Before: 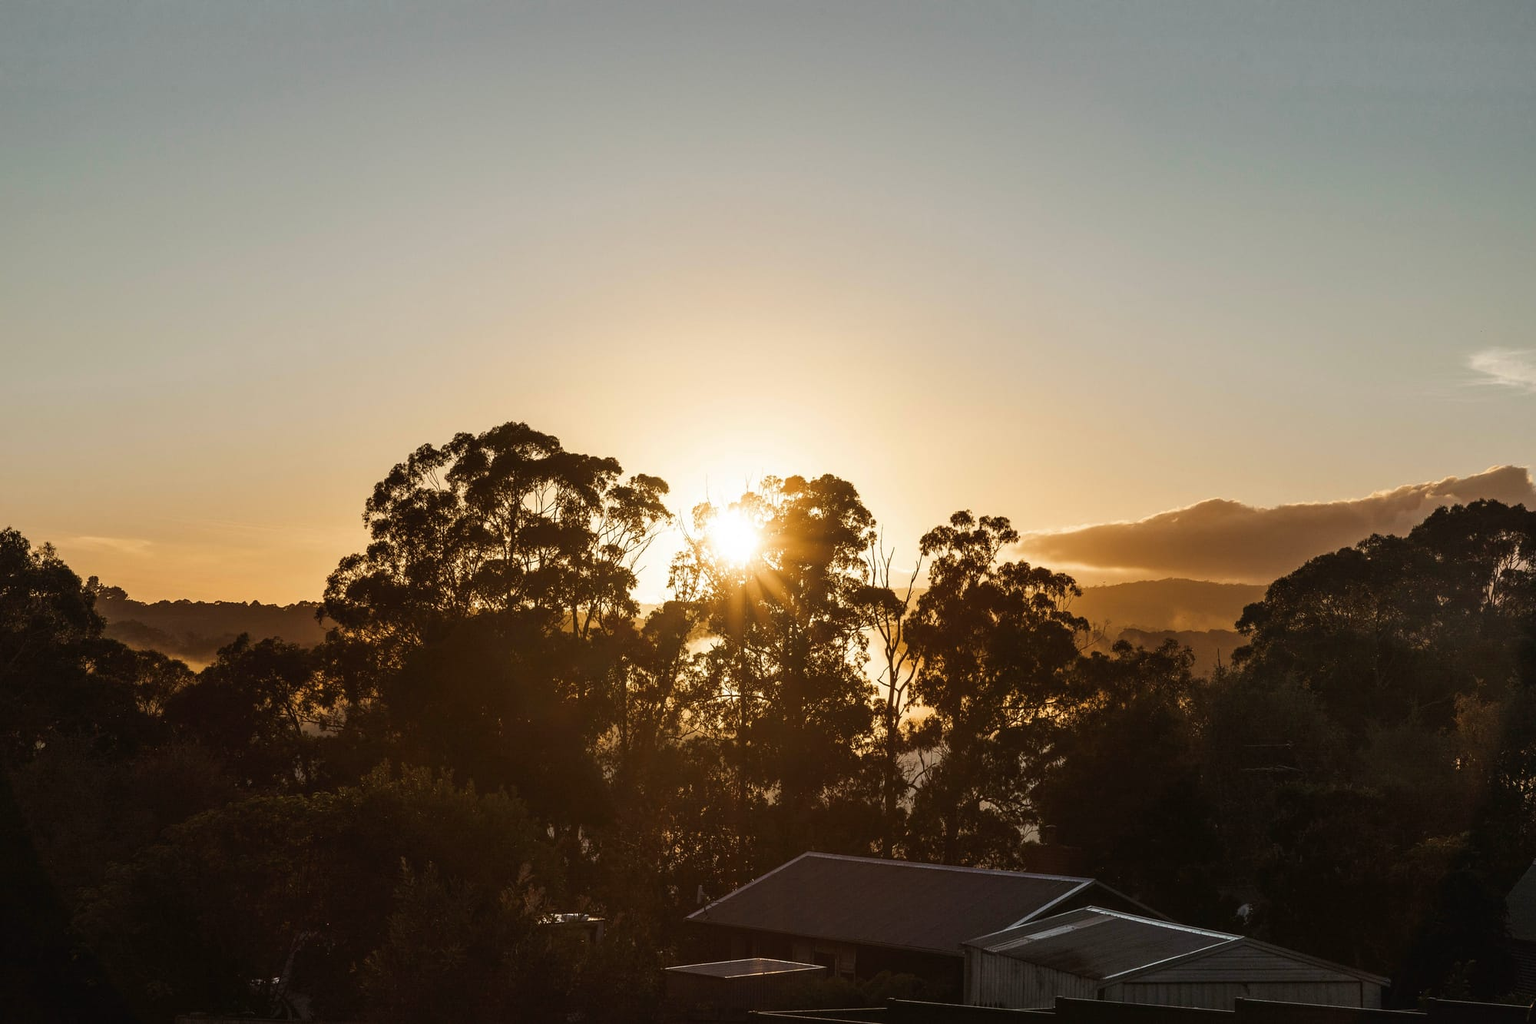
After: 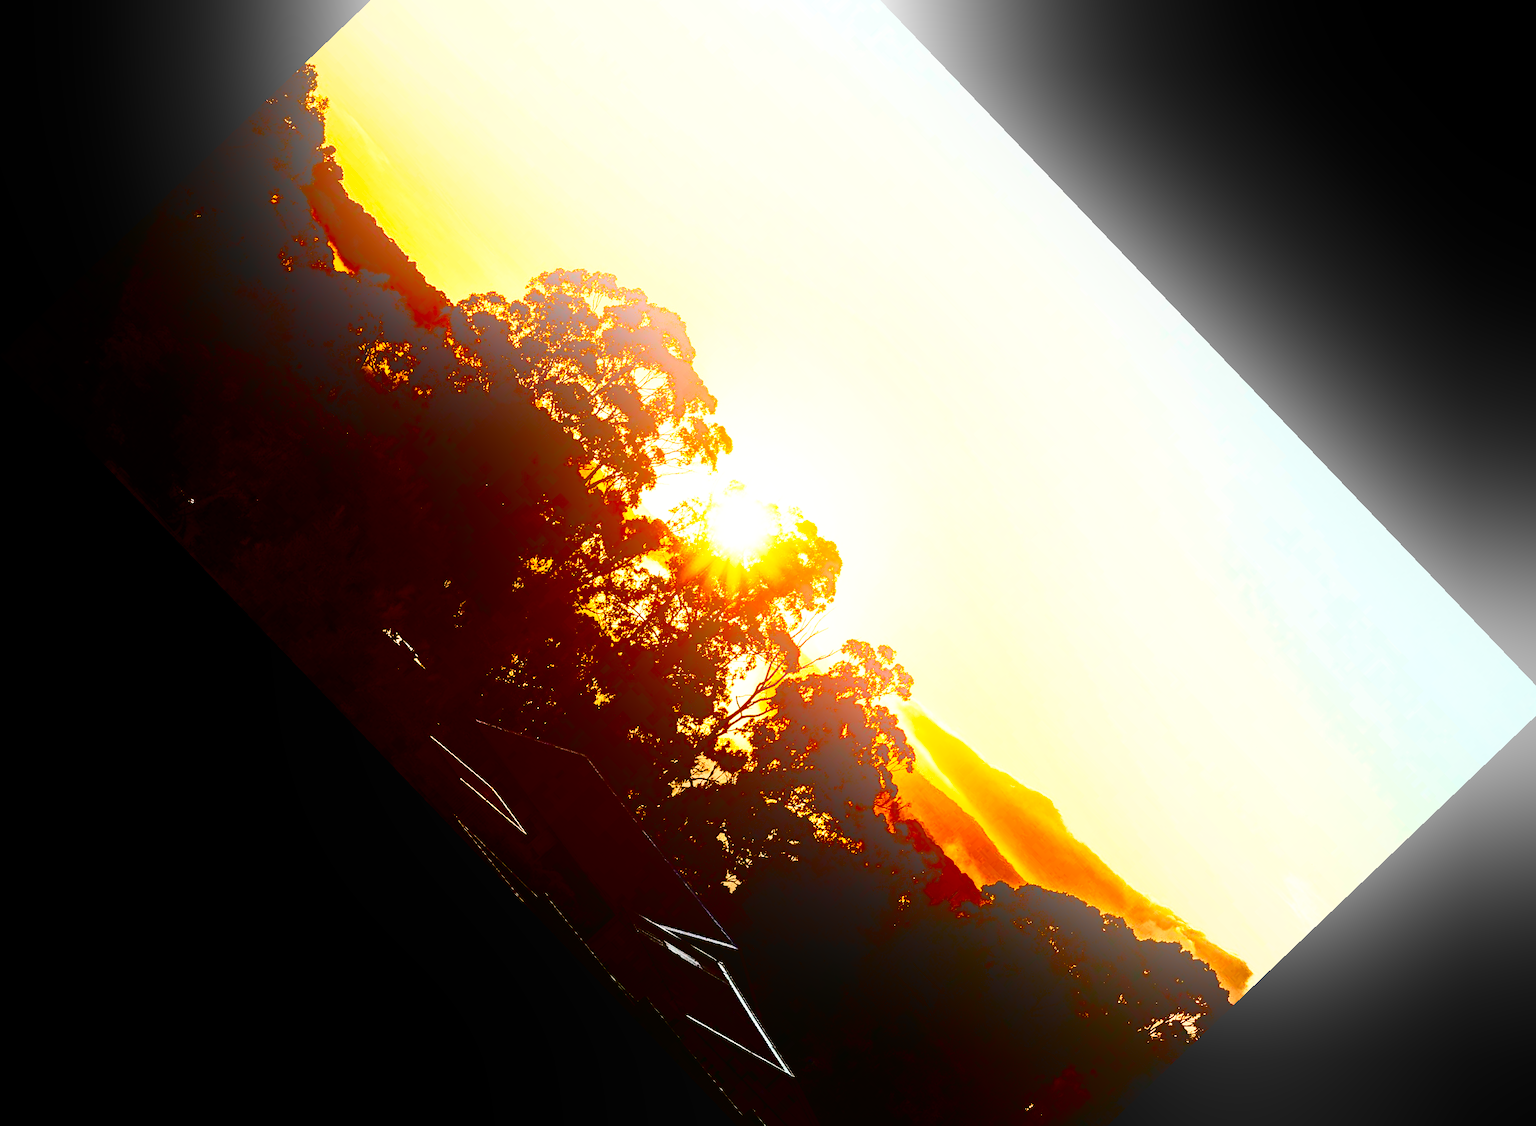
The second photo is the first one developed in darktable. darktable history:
contrast brightness saturation: contrast 0.77, brightness -1, saturation 1
crop and rotate: angle -46.26°, top 16.234%, right 0.912%, bottom 11.704%
bloom: size 38%, threshold 95%, strength 30%
base curve: curves: ch0 [(0, 0) (0.007, 0.004) (0.027, 0.03) (0.046, 0.07) (0.207, 0.54) (0.442, 0.872) (0.673, 0.972) (1, 1)], preserve colors none
